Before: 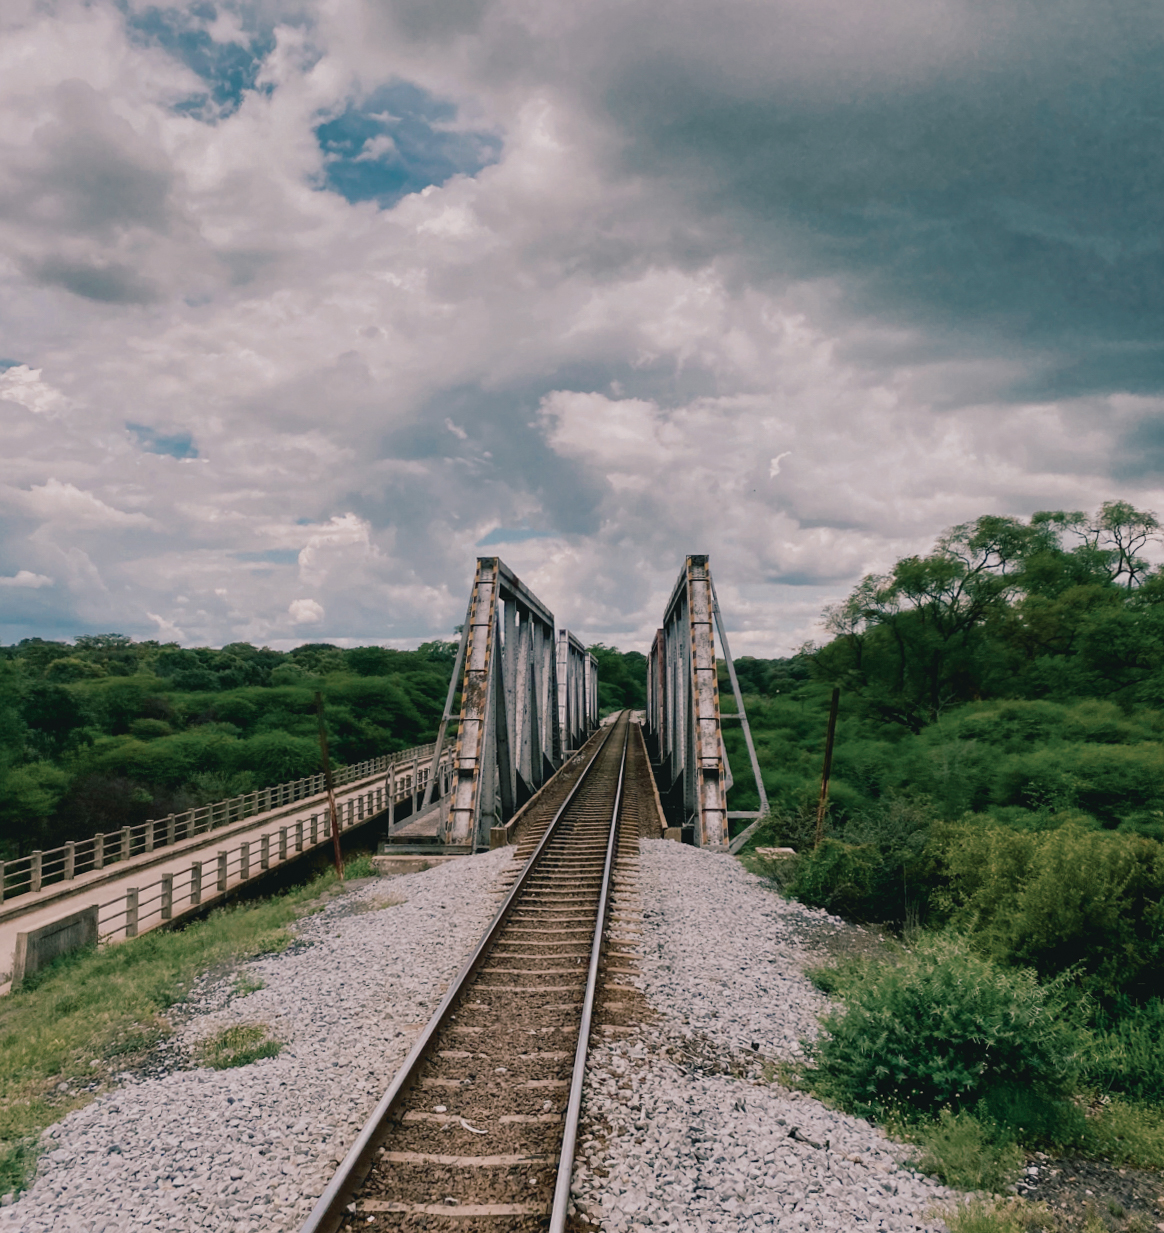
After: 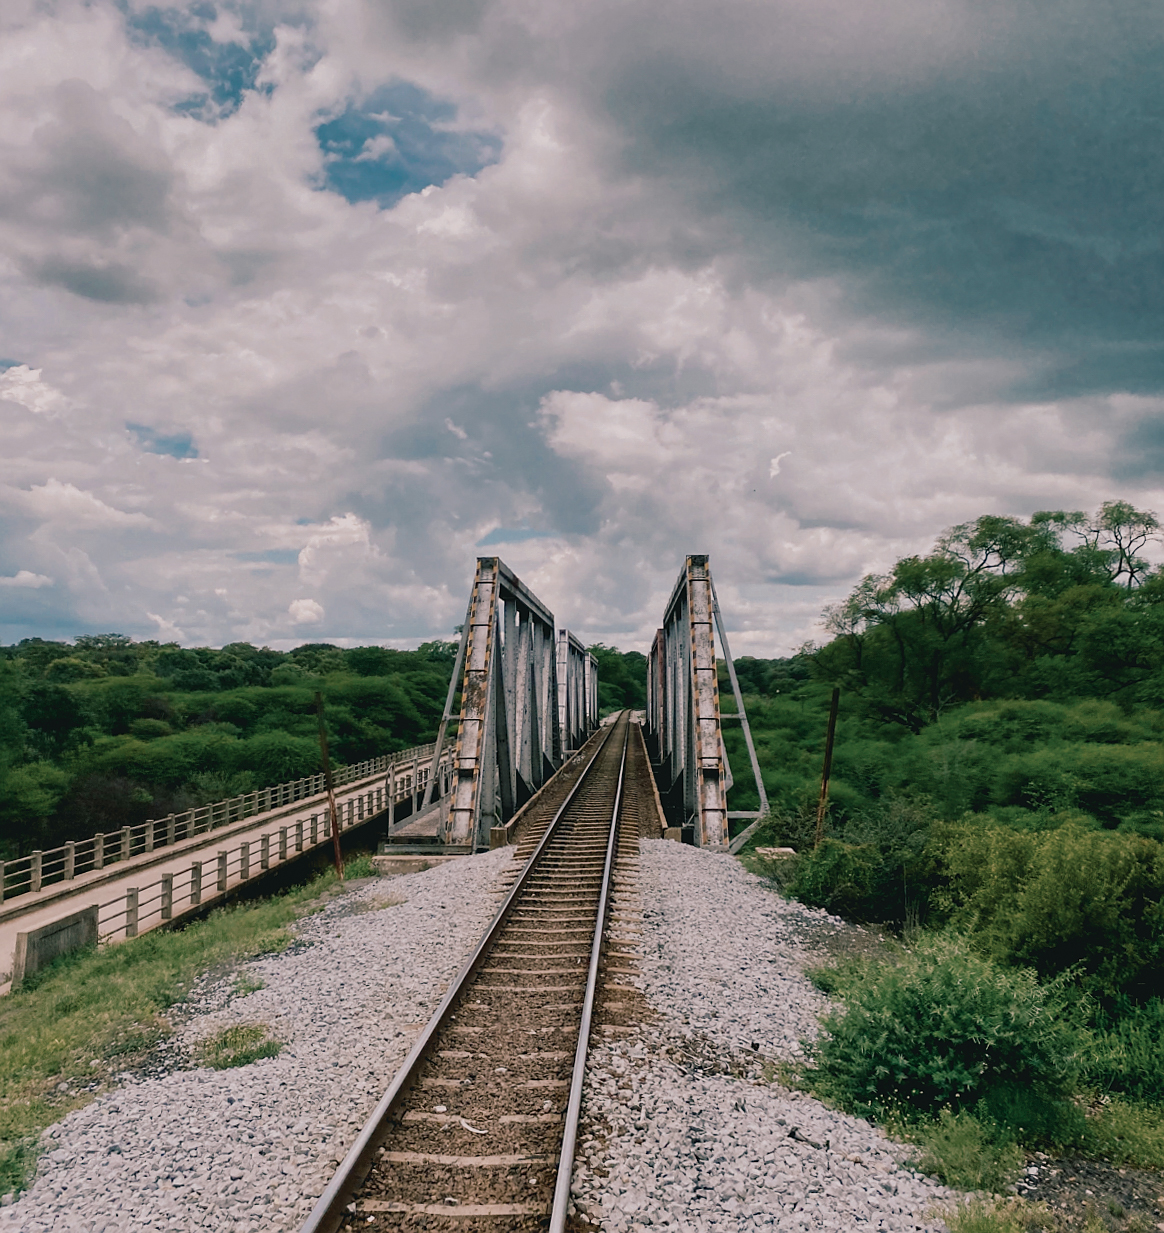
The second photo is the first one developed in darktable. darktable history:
sharpen: radius 1.01
